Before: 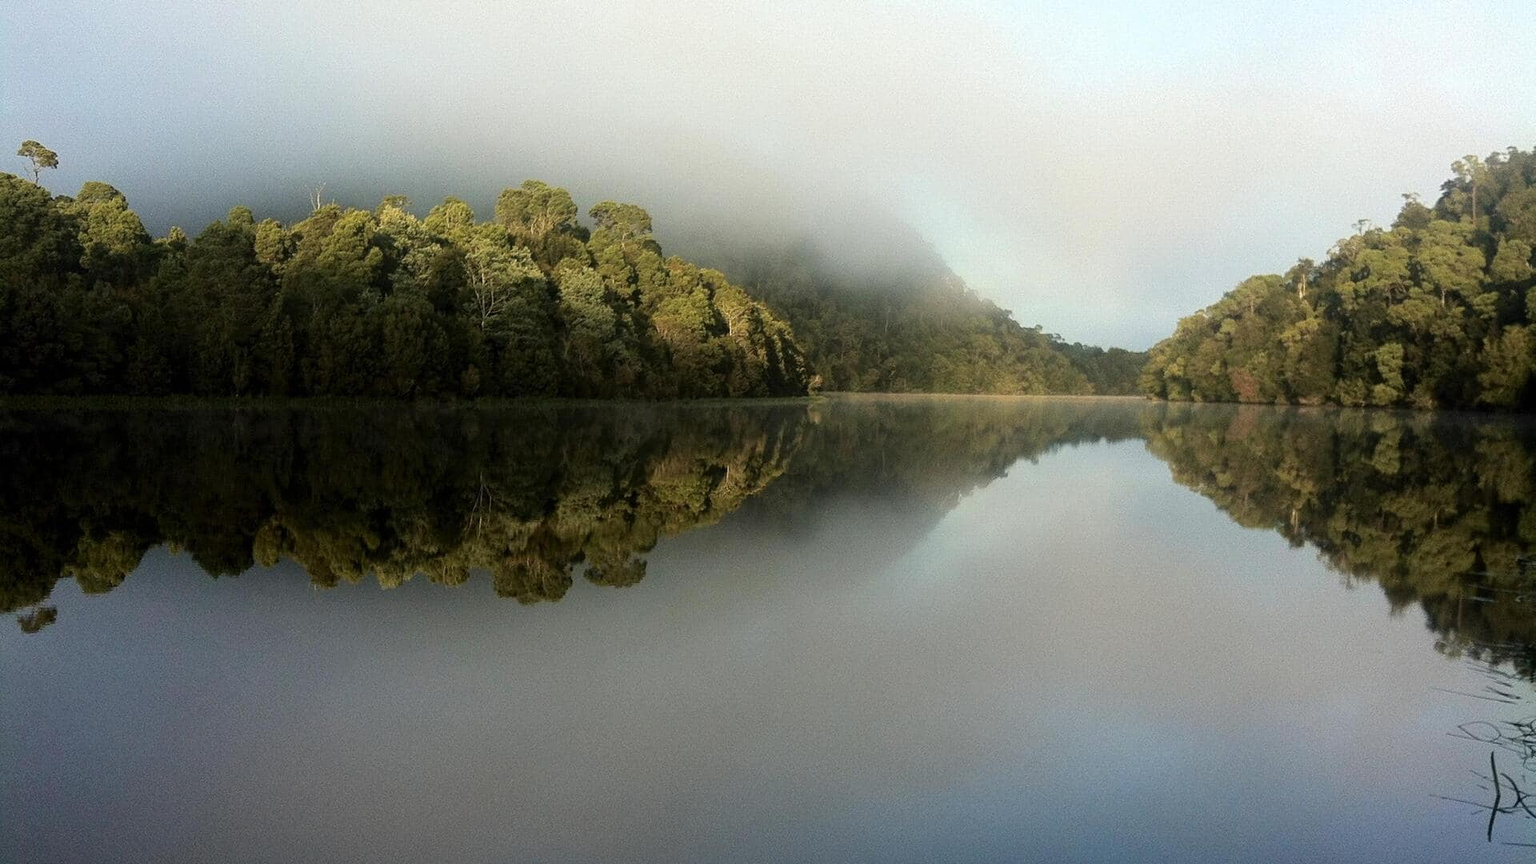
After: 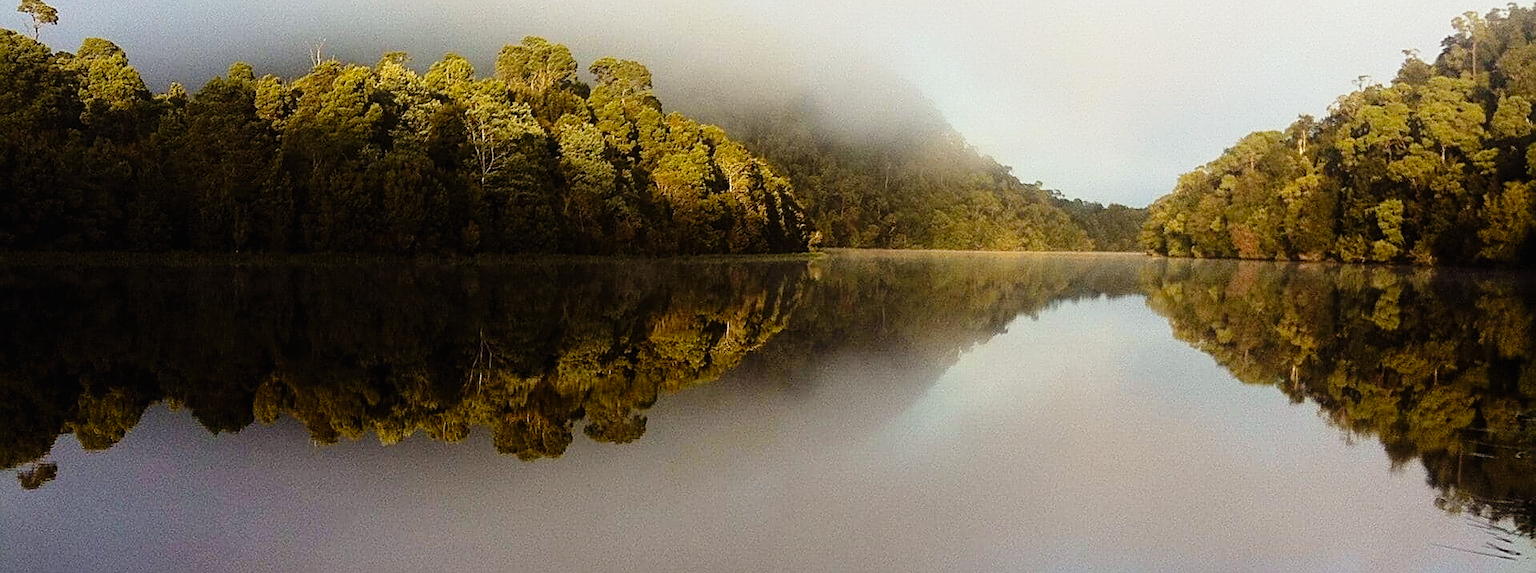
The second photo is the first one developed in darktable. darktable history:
crop: top 16.753%, bottom 16.771%
tone curve: curves: ch0 [(0, 0.009) (0.105, 0.069) (0.195, 0.154) (0.289, 0.278) (0.384, 0.391) (0.513, 0.53) (0.66, 0.667) (0.895, 0.863) (1, 0.919)]; ch1 [(0, 0) (0.161, 0.092) (0.35, 0.33) (0.403, 0.395) (0.456, 0.469) (0.502, 0.499) (0.519, 0.514) (0.576, 0.587) (0.642, 0.645) (0.701, 0.742) (1, 0.942)]; ch2 [(0, 0) (0.371, 0.362) (0.437, 0.437) (0.501, 0.5) (0.53, 0.528) (0.569, 0.551) (0.619, 0.58) (0.883, 0.752) (1, 0.929)], preserve colors none
local contrast: mode bilateral grid, contrast 14, coarseness 35, detail 105%, midtone range 0.2
color balance rgb: power › chroma 1.543%, power › hue 25.4°, linear chroma grading › global chroma 13.616%, perceptual saturation grading › global saturation 0.567%, perceptual brilliance grading › highlights 8.077%, perceptual brilliance grading › mid-tones 3.968%, perceptual brilliance grading › shadows 1.279%, global vibrance 19.477%
sharpen: on, module defaults
